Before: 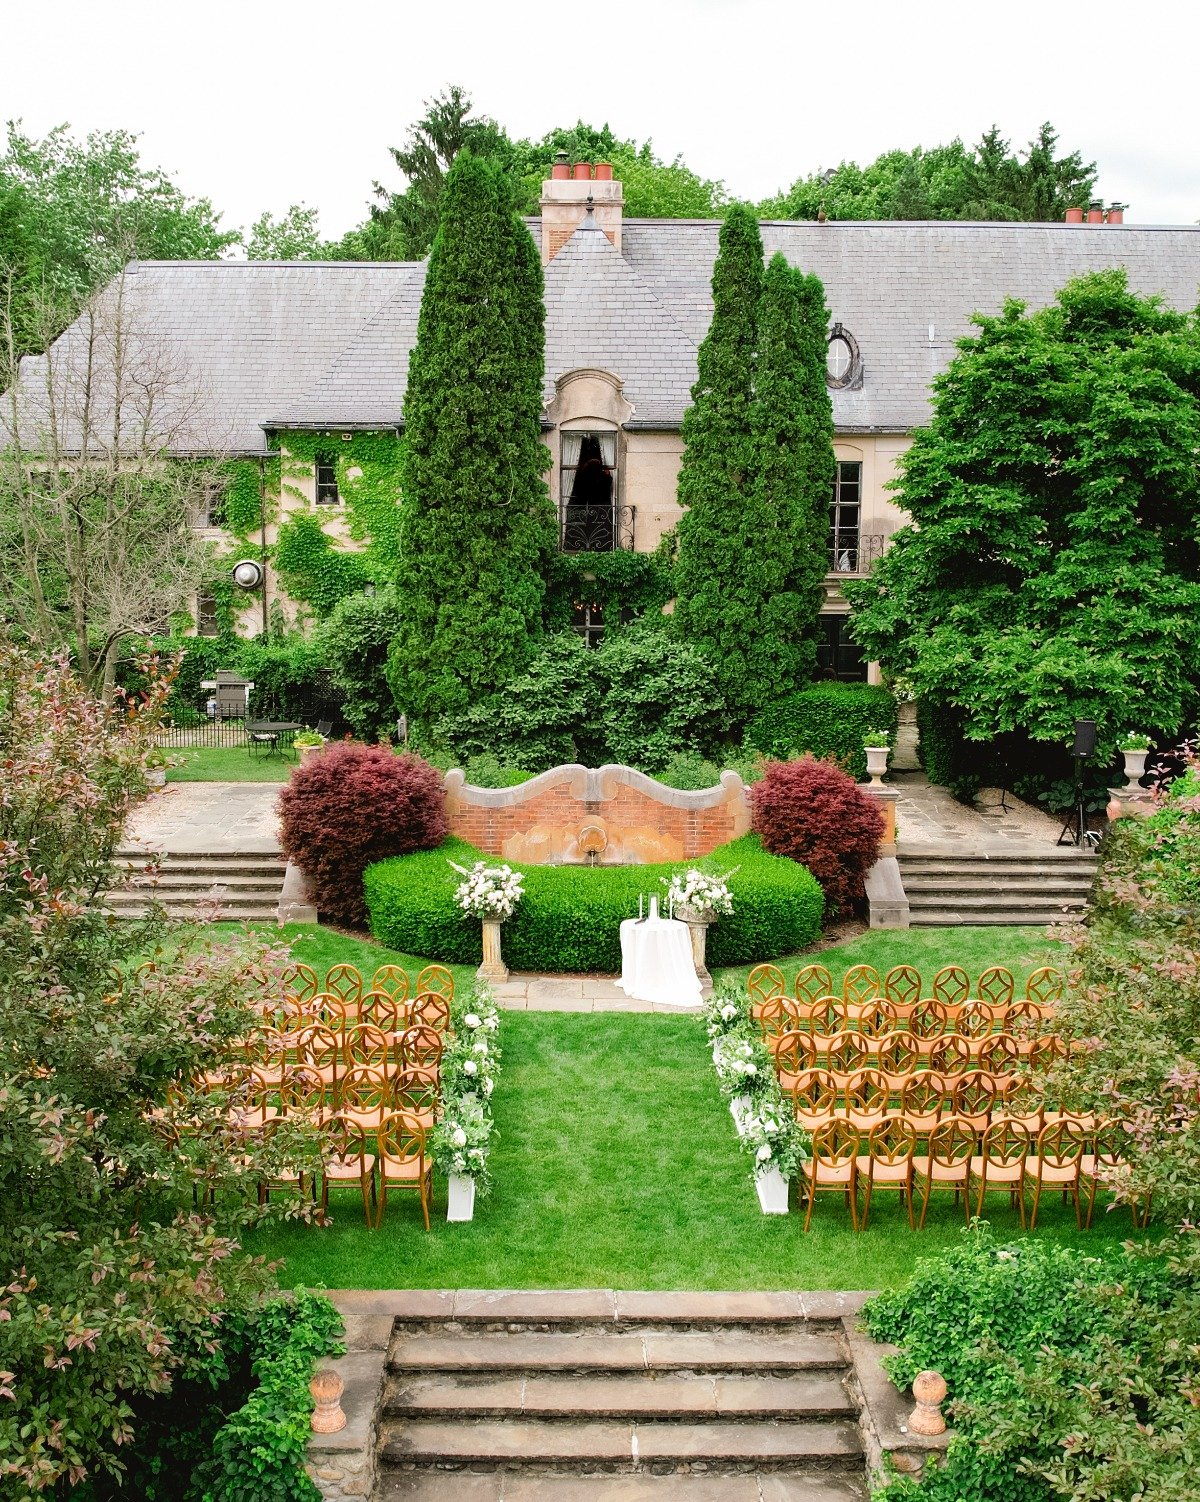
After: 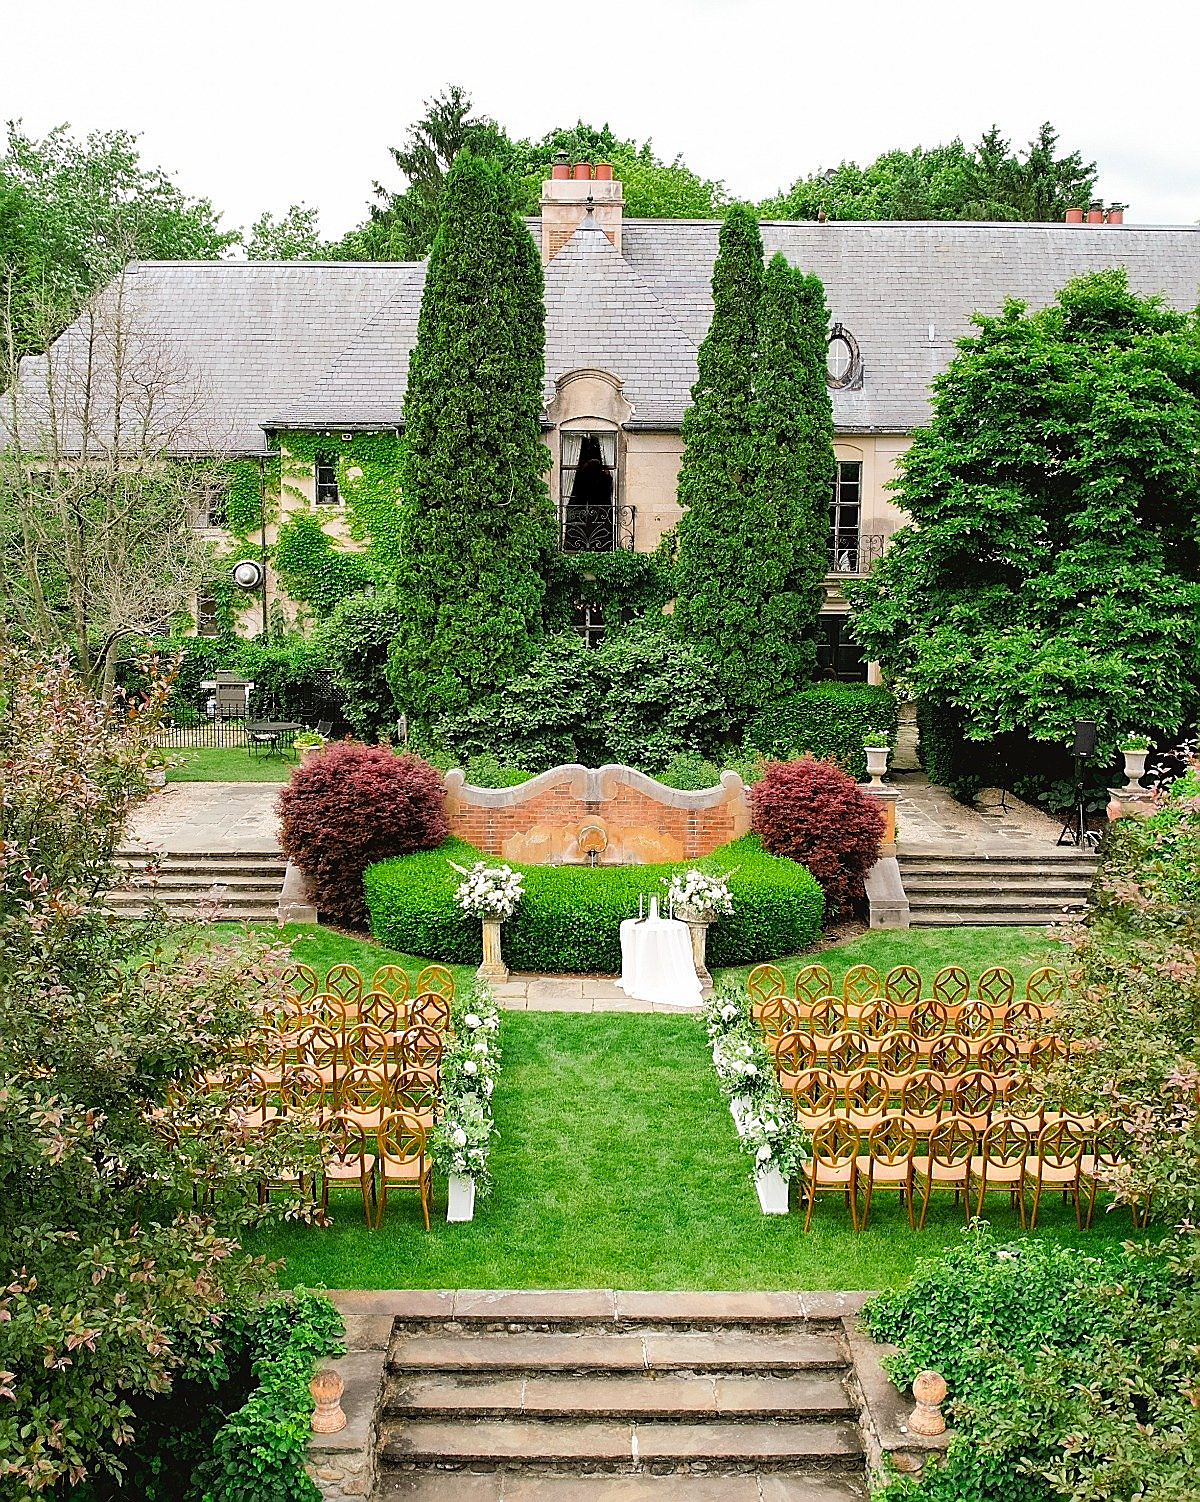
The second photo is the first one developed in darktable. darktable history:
color balance rgb: perceptual saturation grading › global saturation 0.872%, global vibrance 20%
sharpen: radius 1.349, amount 1.237, threshold 0.664
